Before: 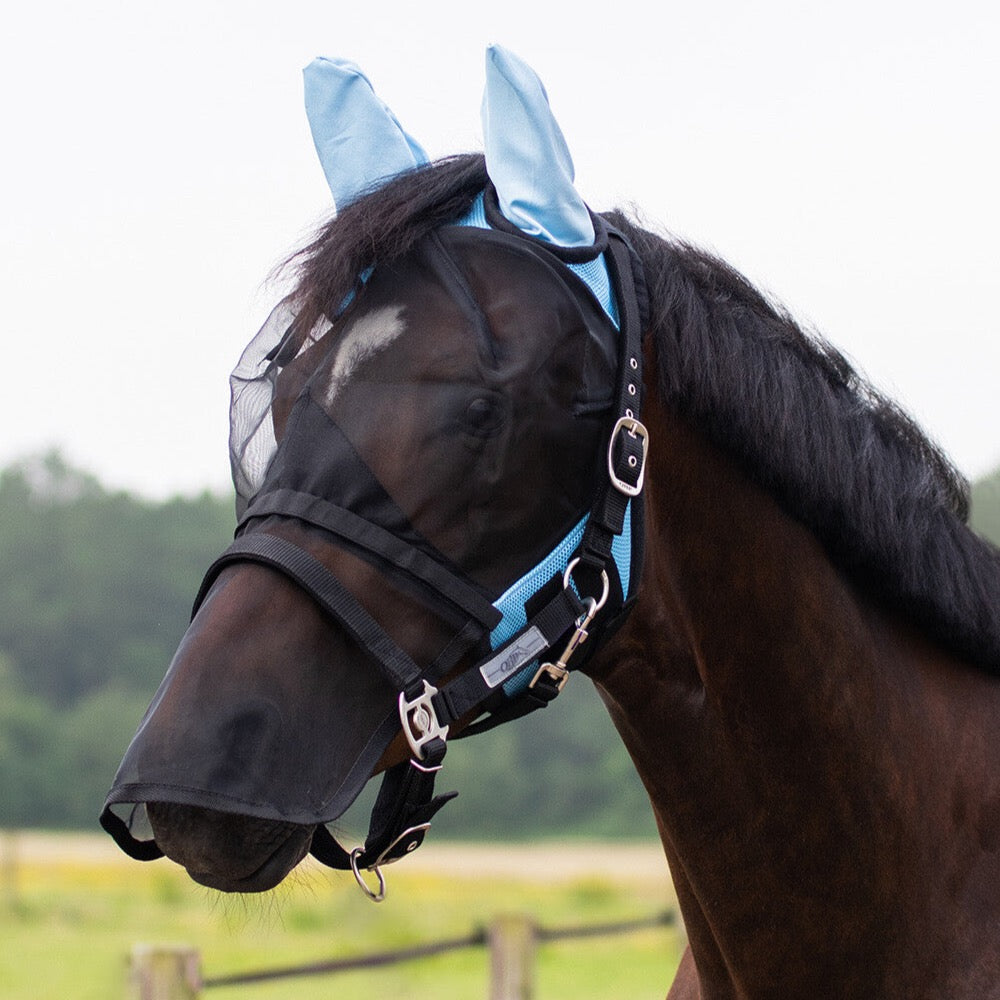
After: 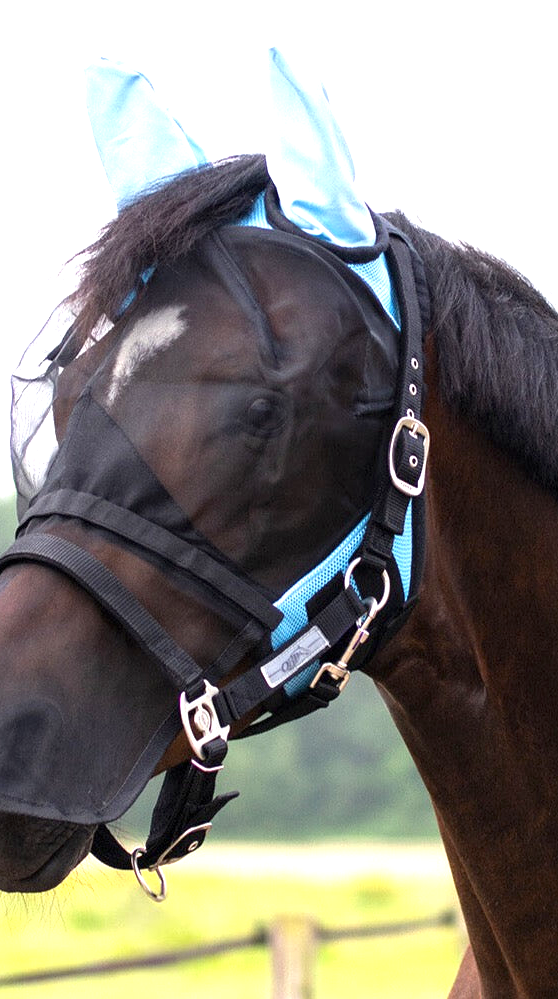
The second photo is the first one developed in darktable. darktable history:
exposure: black level correction 0.001, exposure 0.958 EV, compensate highlight preservation false
crop: left 21.983%, right 22.142%, bottom 0.015%
